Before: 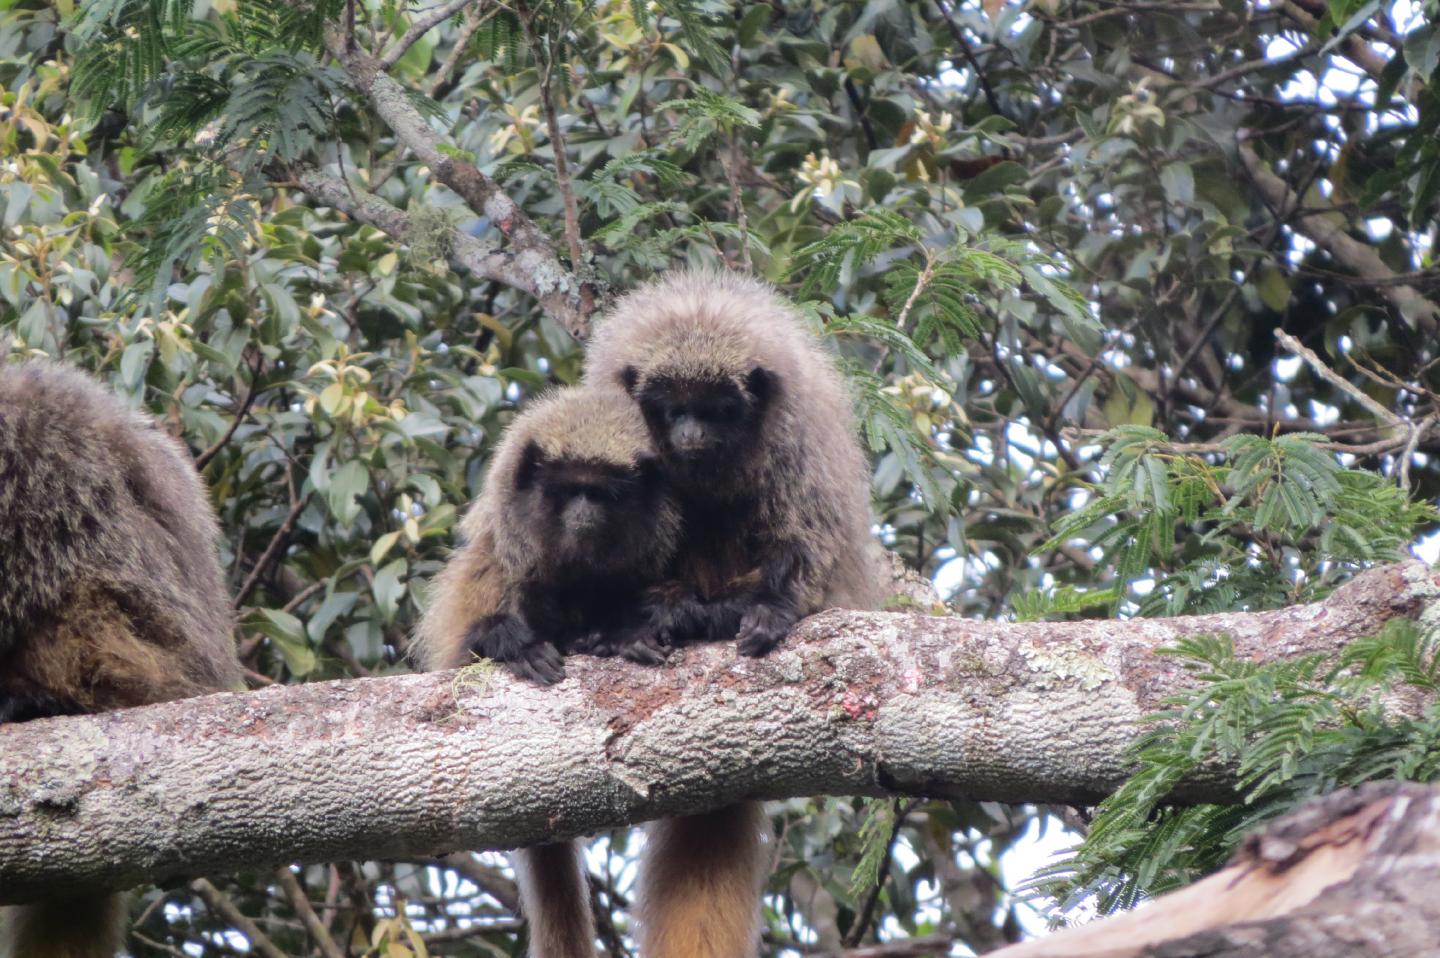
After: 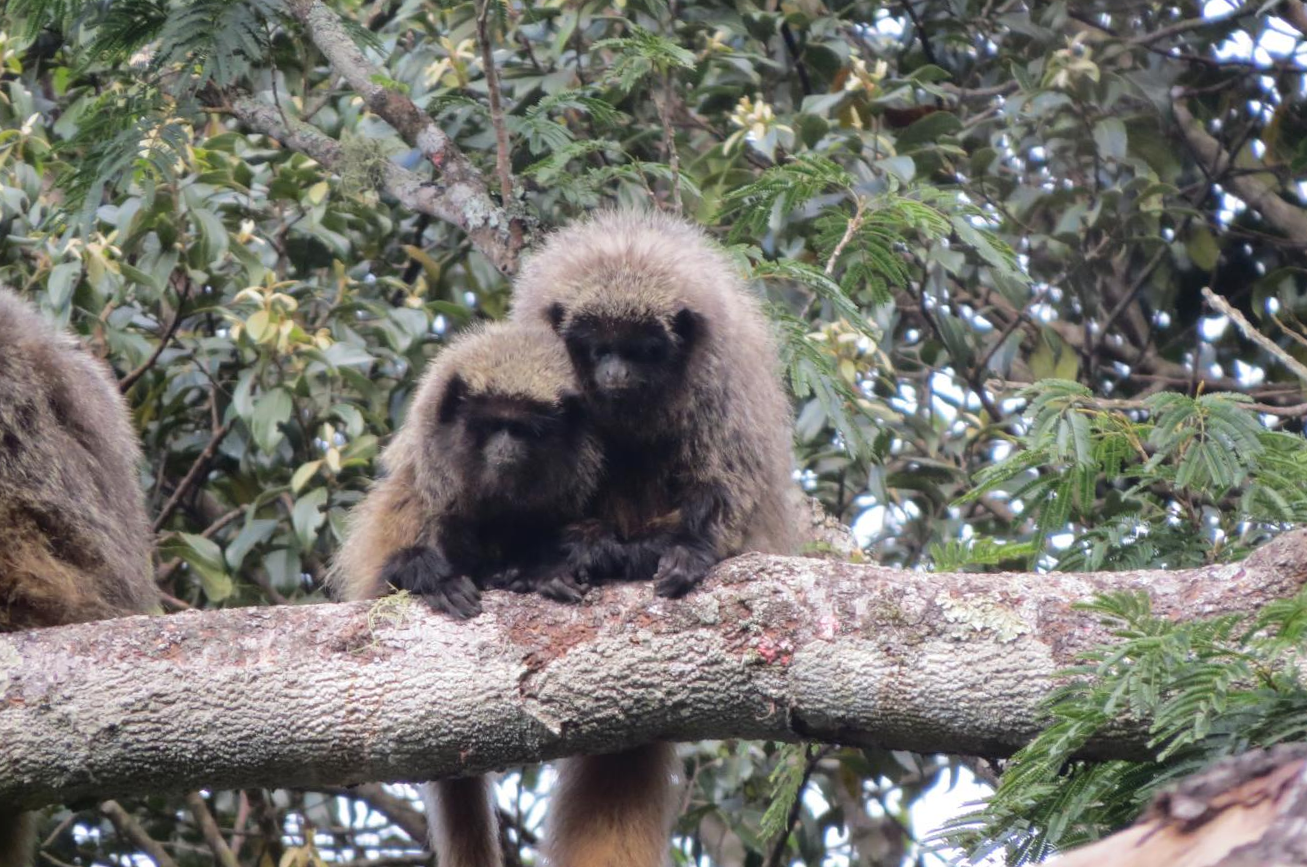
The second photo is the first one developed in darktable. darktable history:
crop and rotate: angle -1.95°, left 3.126%, top 4.129%, right 1.447%, bottom 0.721%
